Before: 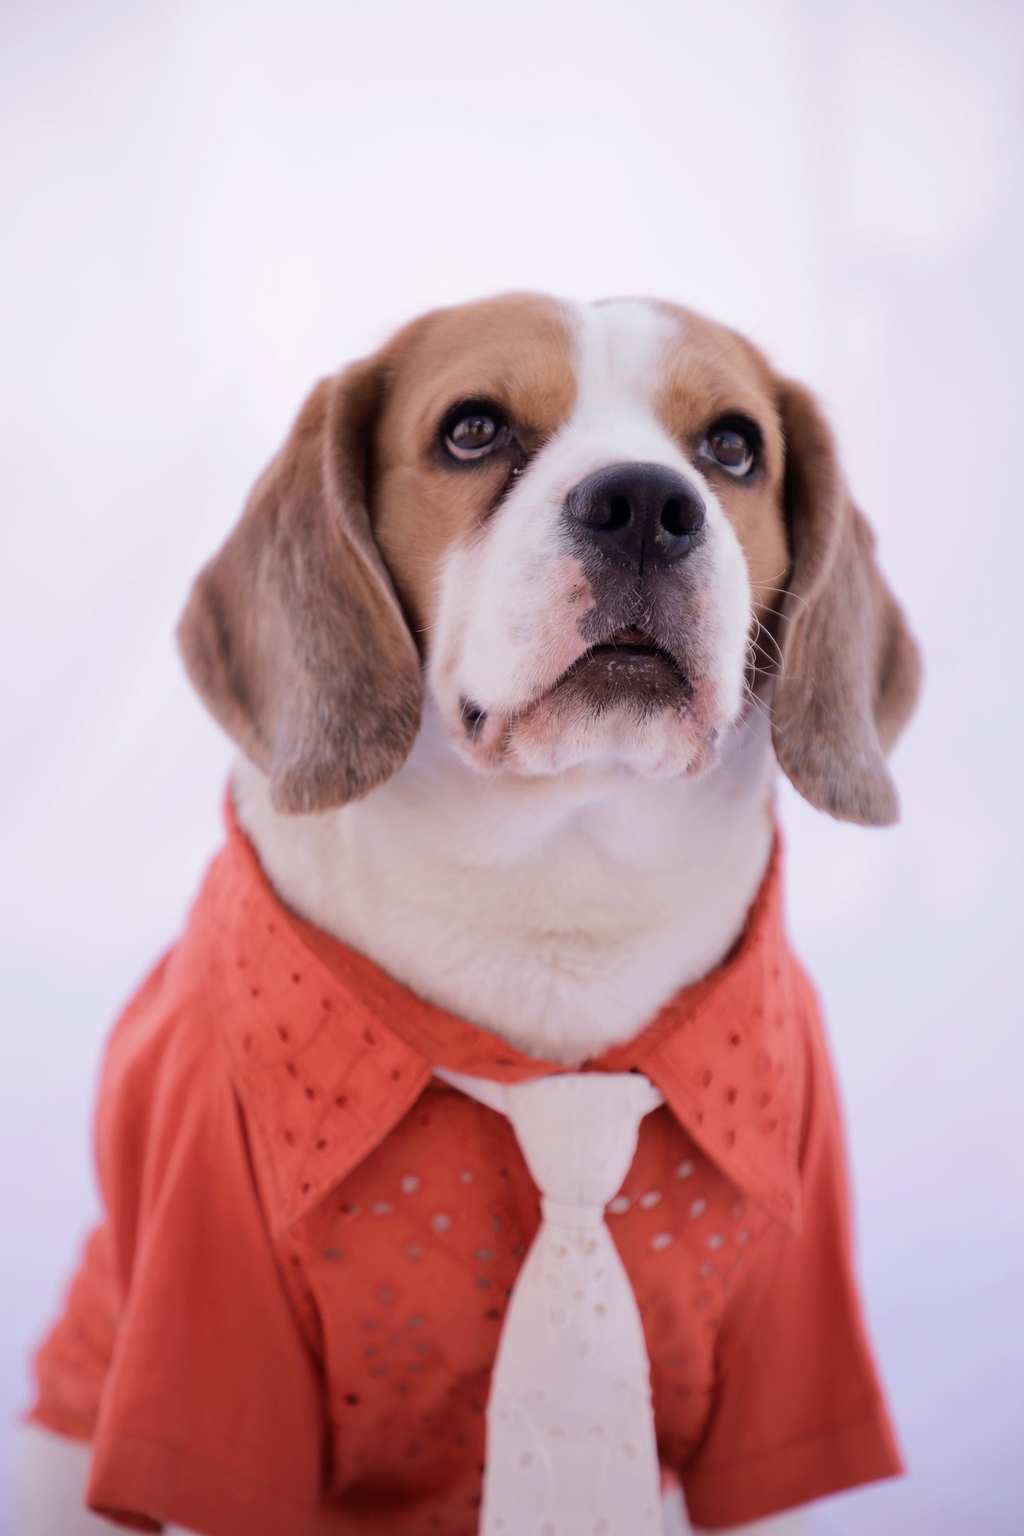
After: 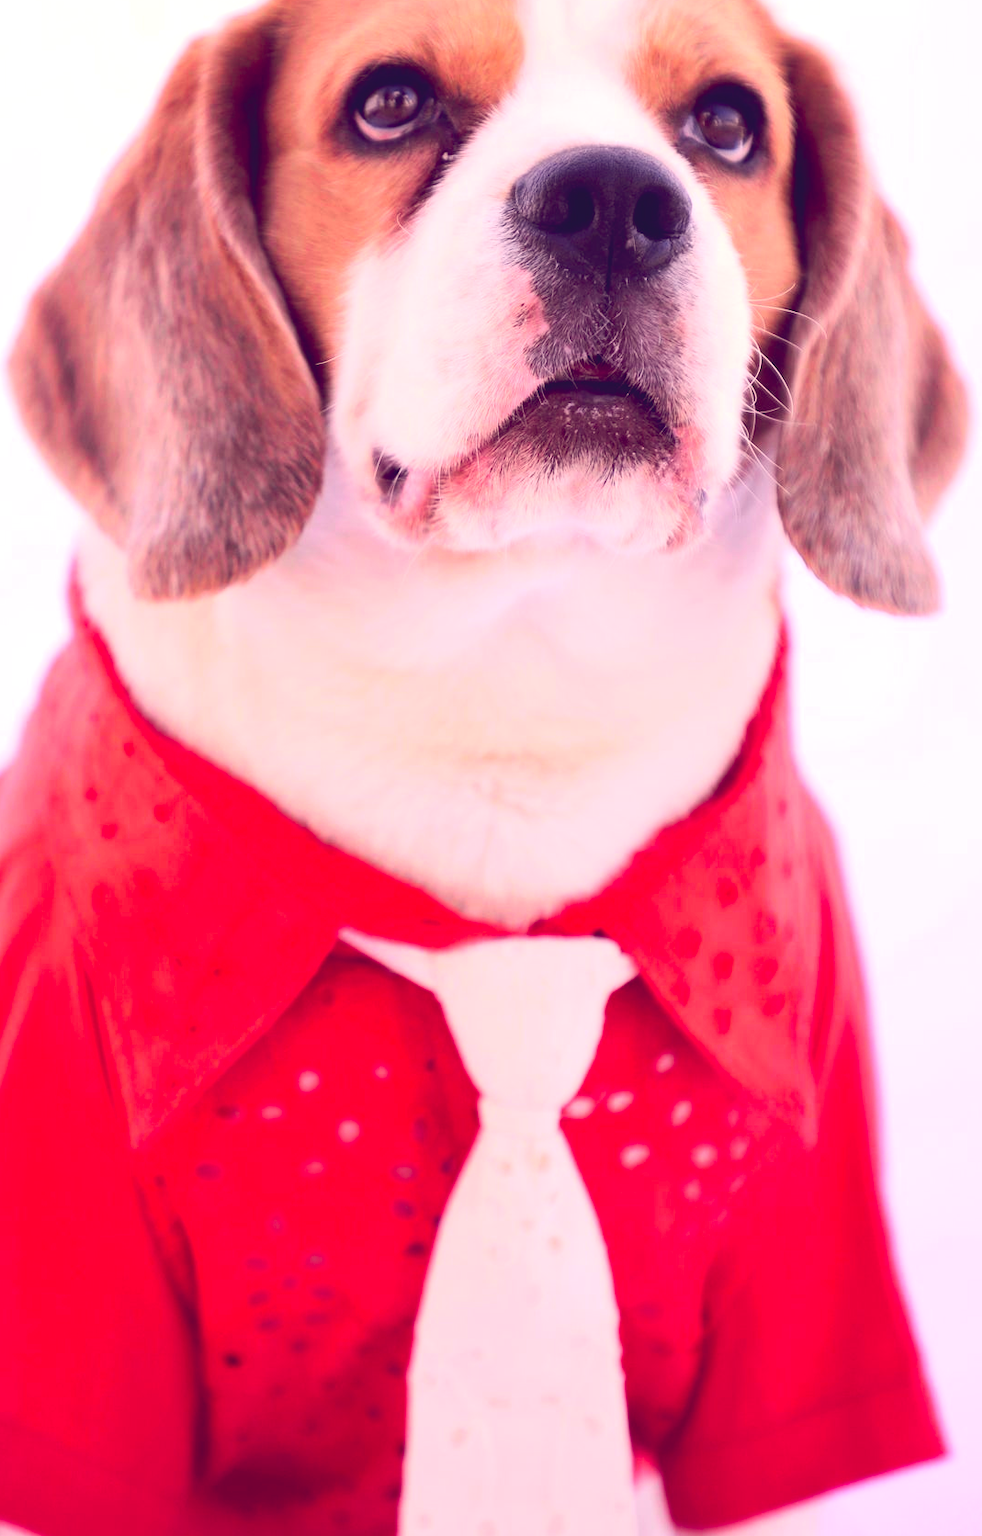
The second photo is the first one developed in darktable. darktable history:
exposure: black level correction 0.001, exposure 0.5 EV, compensate exposure bias true, compensate highlight preservation false
crop: left 16.871%, top 22.857%, right 9.116%
tone curve: curves: ch0 [(0, 0.003) (0.117, 0.101) (0.257, 0.246) (0.408, 0.432) (0.632, 0.716) (0.795, 0.884) (1, 1)]; ch1 [(0, 0) (0.227, 0.197) (0.405, 0.421) (0.501, 0.501) (0.522, 0.526) (0.546, 0.564) (0.589, 0.602) (0.696, 0.761) (0.976, 0.992)]; ch2 [(0, 0) (0.208, 0.176) (0.377, 0.38) (0.5, 0.5) (0.537, 0.534) (0.571, 0.577) (0.627, 0.64) (0.698, 0.76) (1, 1)], color space Lab, independent channels, preserve colors none
contrast brightness saturation: contrast -0.19, saturation 0.19
color balance: lift [1.001, 0.997, 0.99, 1.01], gamma [1.007, 1, 0.975, 1.025], gain [1, 1.065, 1.052, 0.935], contrast 13.25%
